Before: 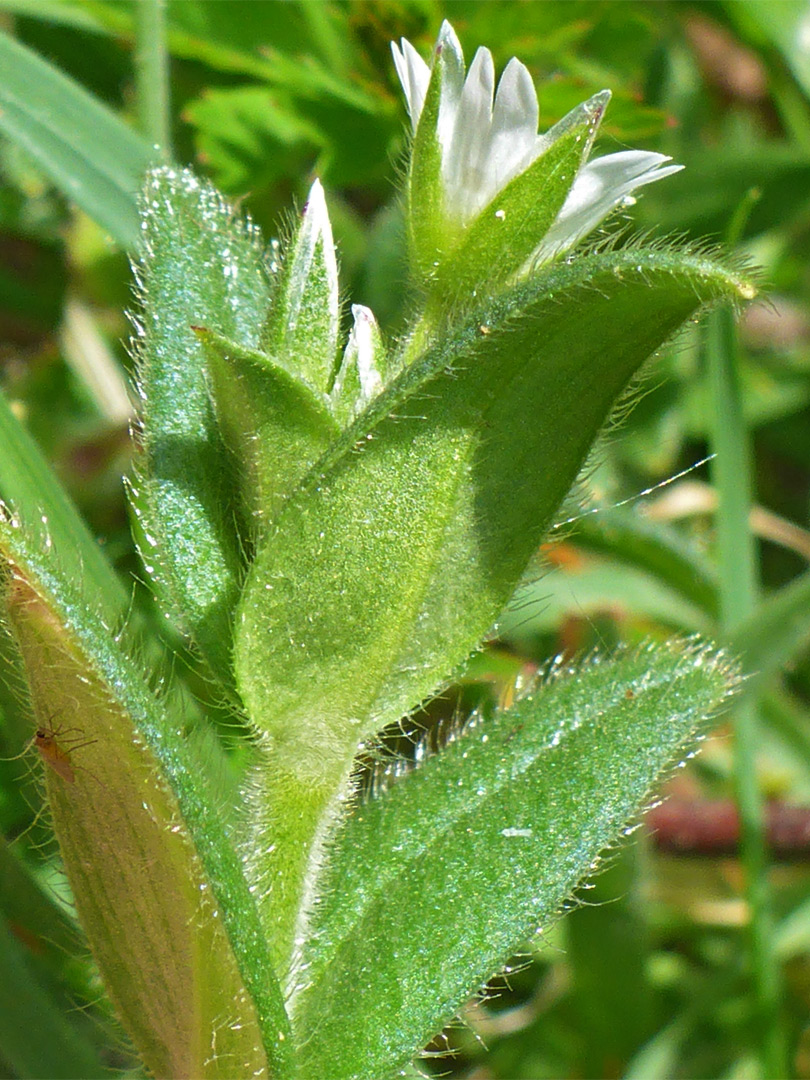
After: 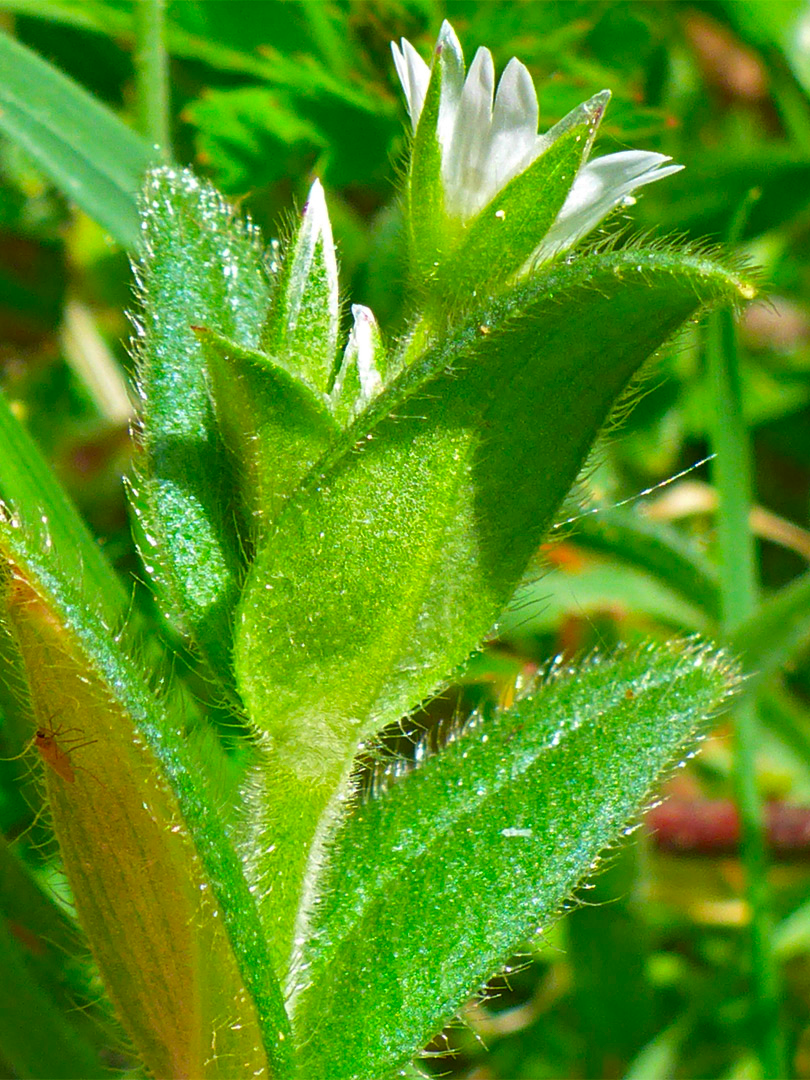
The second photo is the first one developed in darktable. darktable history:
contrast brightness saturation: saturation 0.498
